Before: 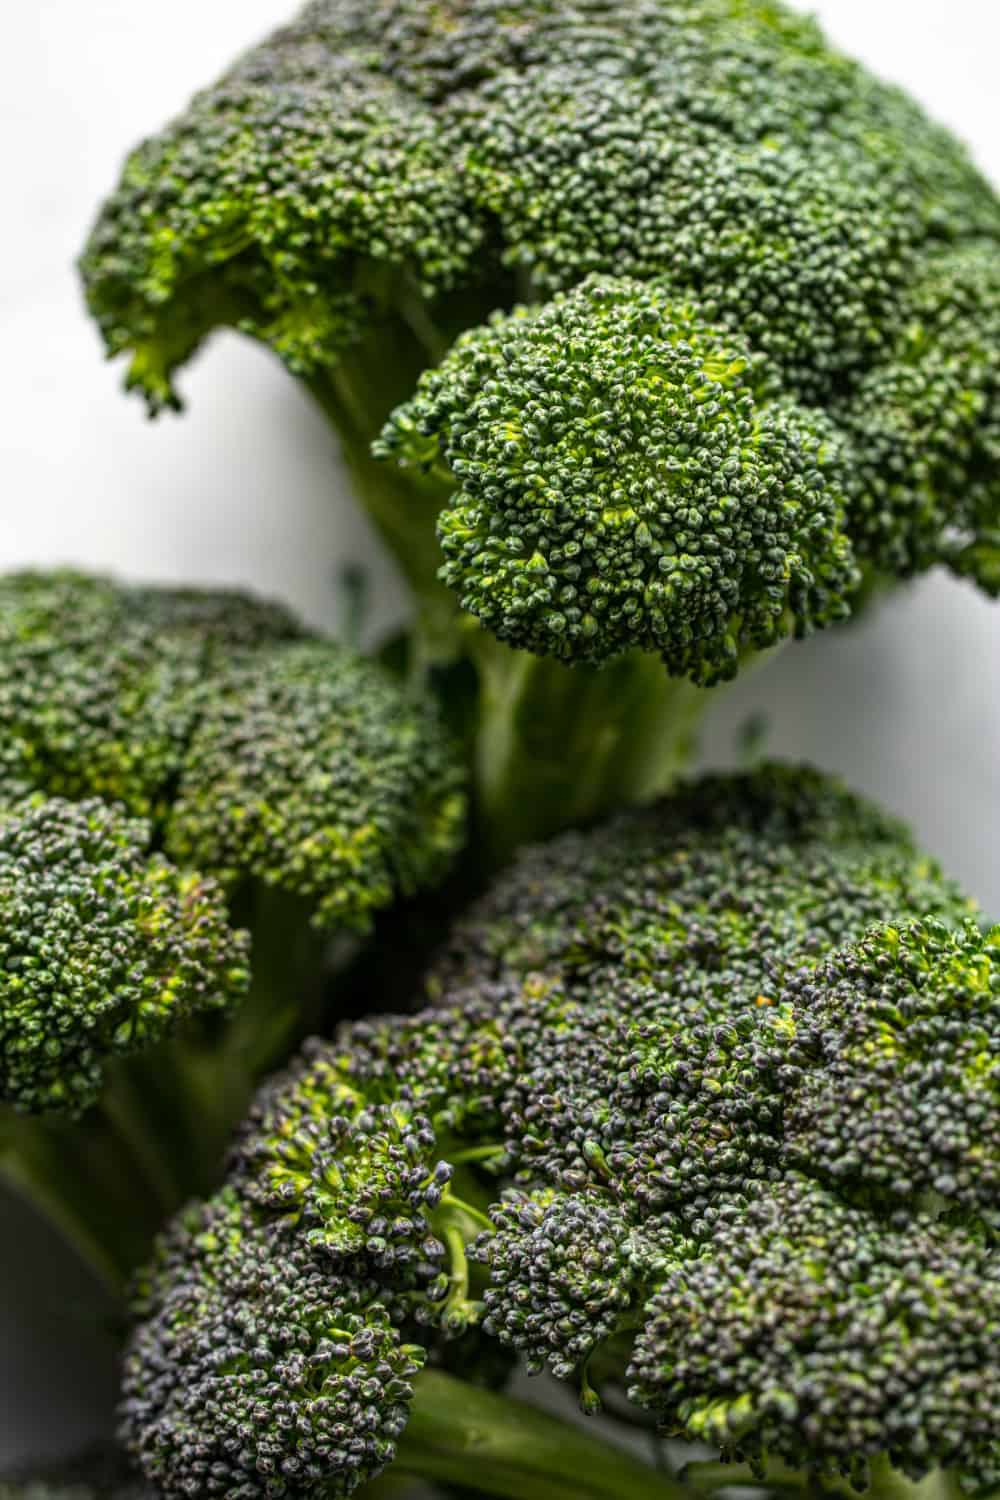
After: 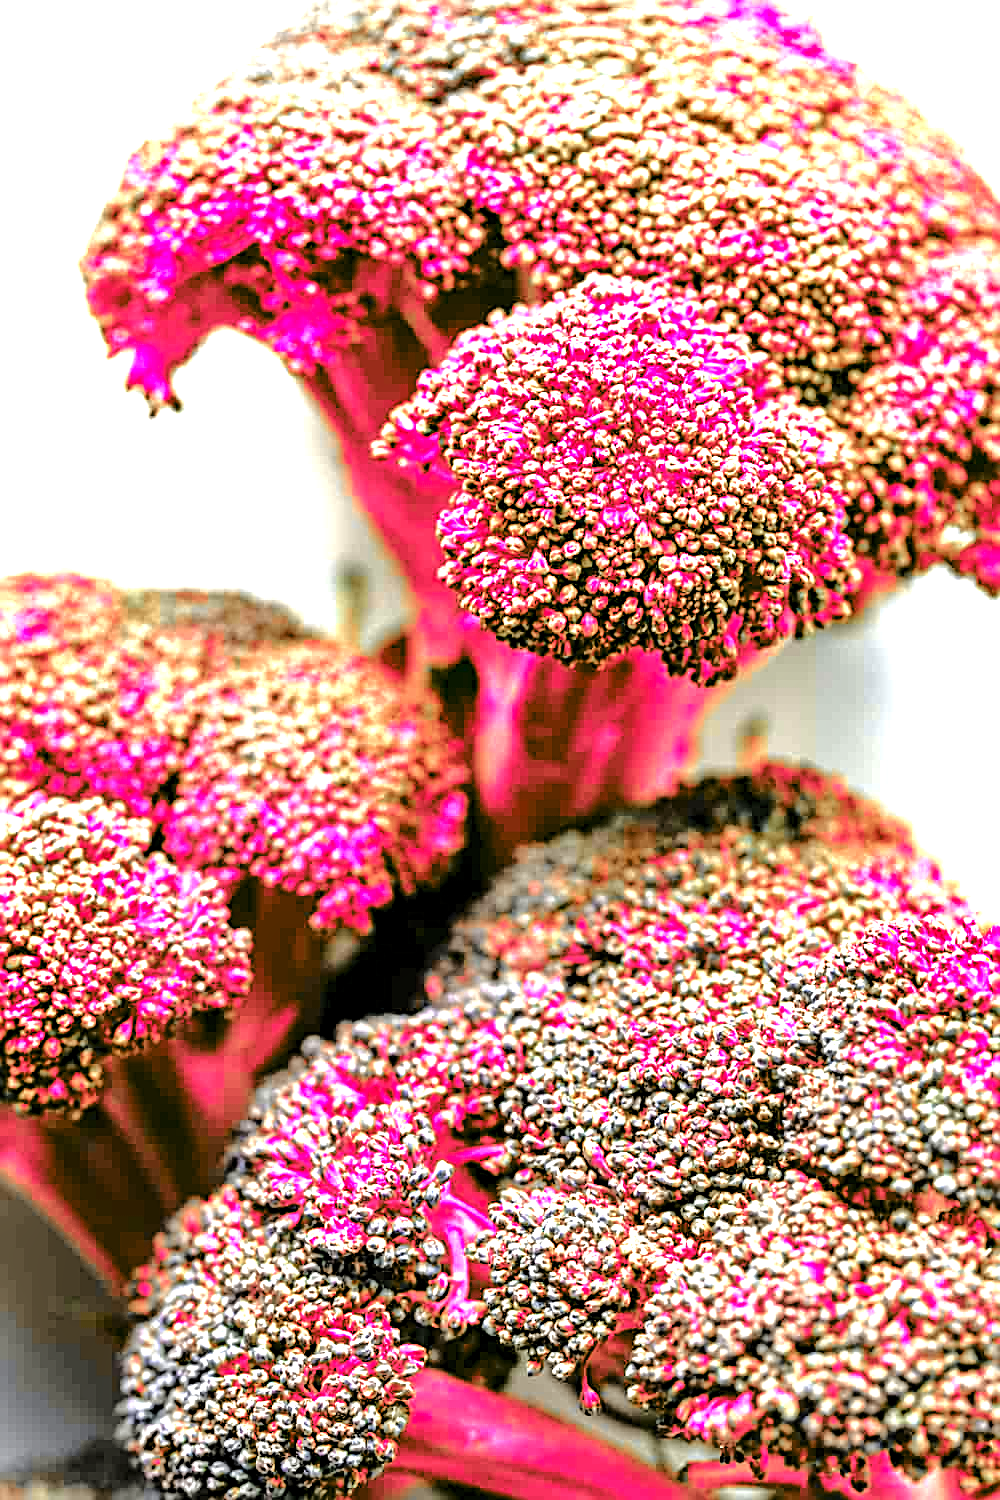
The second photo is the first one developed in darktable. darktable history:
tone curve: curves: ch0 [(0, 0.026) (0.175, 0.178) (0.463, 0.502) (0.796, 0.764) (1, 0.961)]; ch1 [(0, 0) (0.437, 0.398) (0.469, 0.472) (0.505, 0.504) (0.553, 0.552) (1, 1)]; ch2 [(0, 0) (0.505, 0.495) (0.579, 0.579) (1, 1)], color space Lab, independent channels, preserve colors none
exposure: black level correction 0.001, exposure 1.825 EV, compensate highlight preservation false
color balance rgb: perceptual saturation grading › global saturation 29.443%
color zones: curves: ch2 [(0, 0.488) (0.143, 0.417) (0.286, 0.212) (0.429, 0.179) (0.571, 0.154) (0.714, 0.415) (0.857, 0.495) (1, 0.488)]
levels: levels [0.055, 0.477, 0.9]
sharpen: radius 2.621, amount 0.692
tone equalizer: -8 EV 0.02 EV, -7 EV -0.015 EV, -6 EV 0.04 EV, -5 EV 0.044 EV, -4 EV 0.248 EV, -3 EV 0.668 EV, -2 EV 0.563 EV, -1 EV 0.194 EV, +0 EV 0.034 EV
